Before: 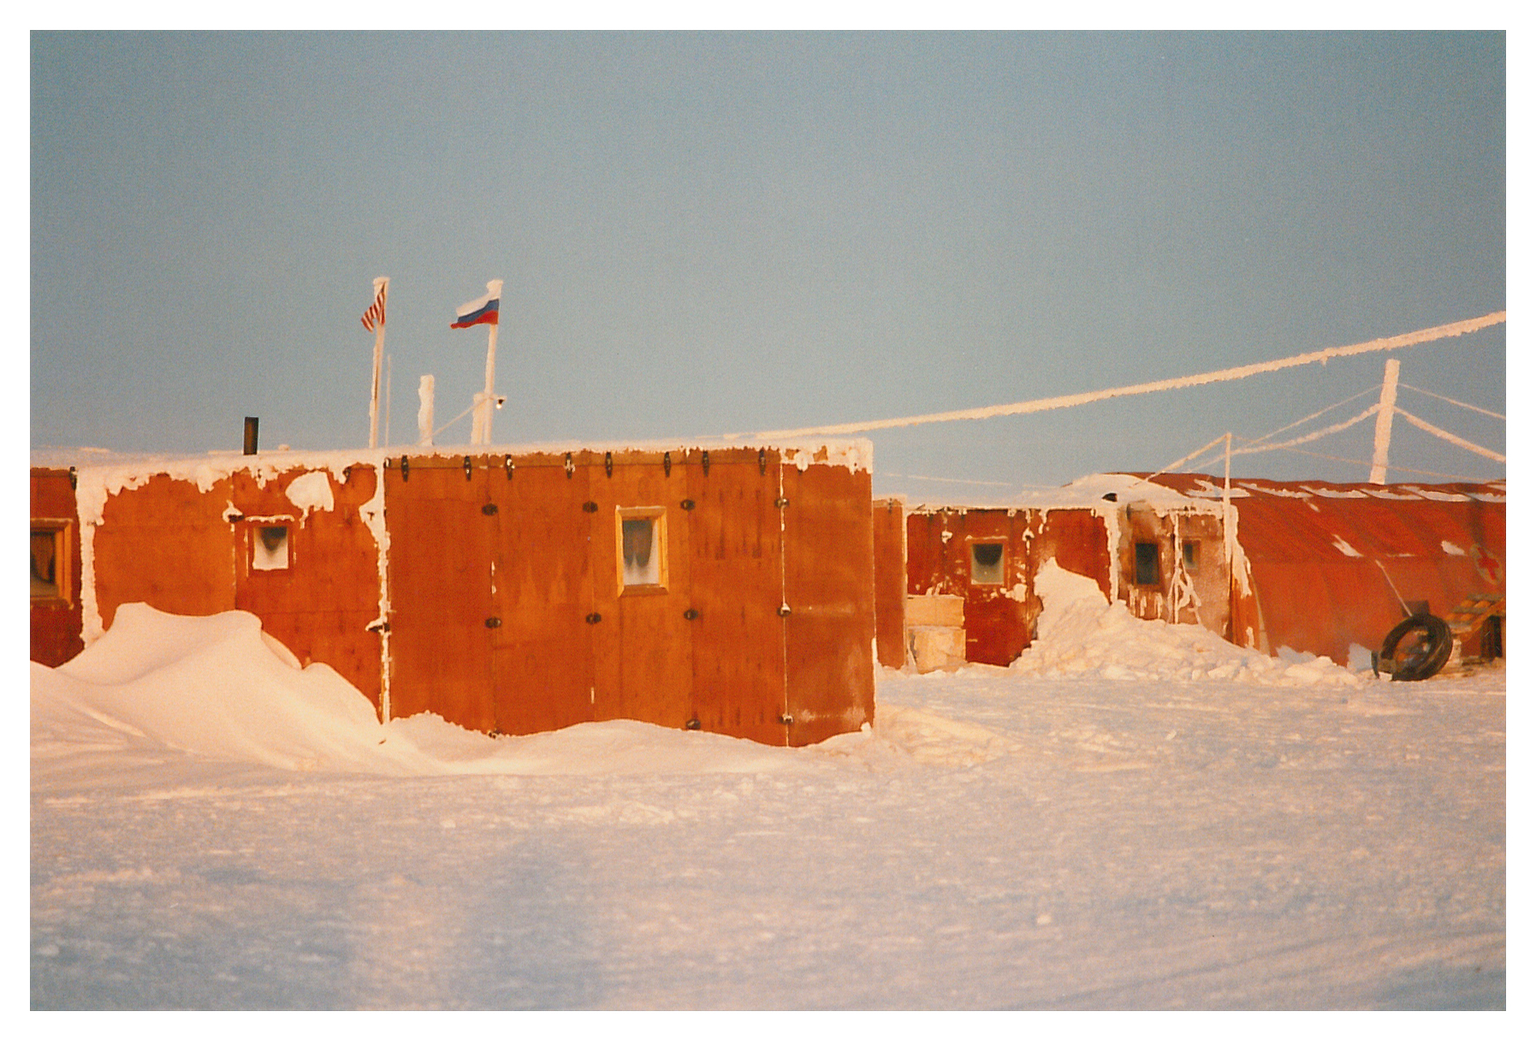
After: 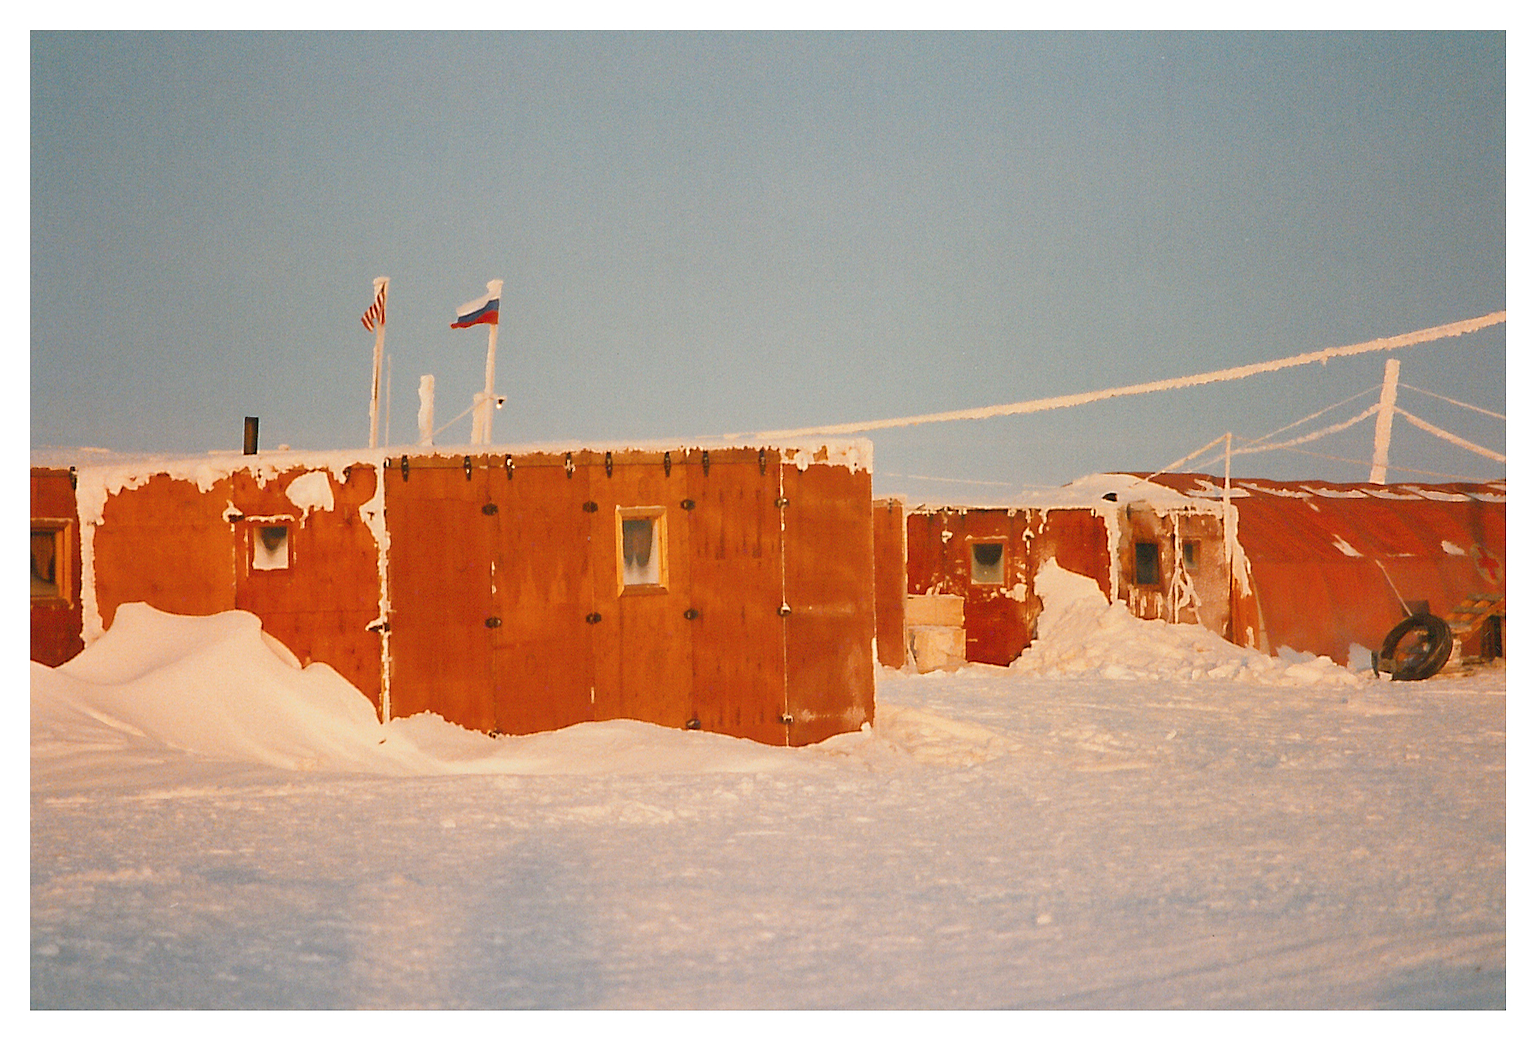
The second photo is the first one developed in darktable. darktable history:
sharpen: radius 1.841, amount 0.407, threshold 1.662
shadows and highlights: shadows 25.51, highlights -25.57
